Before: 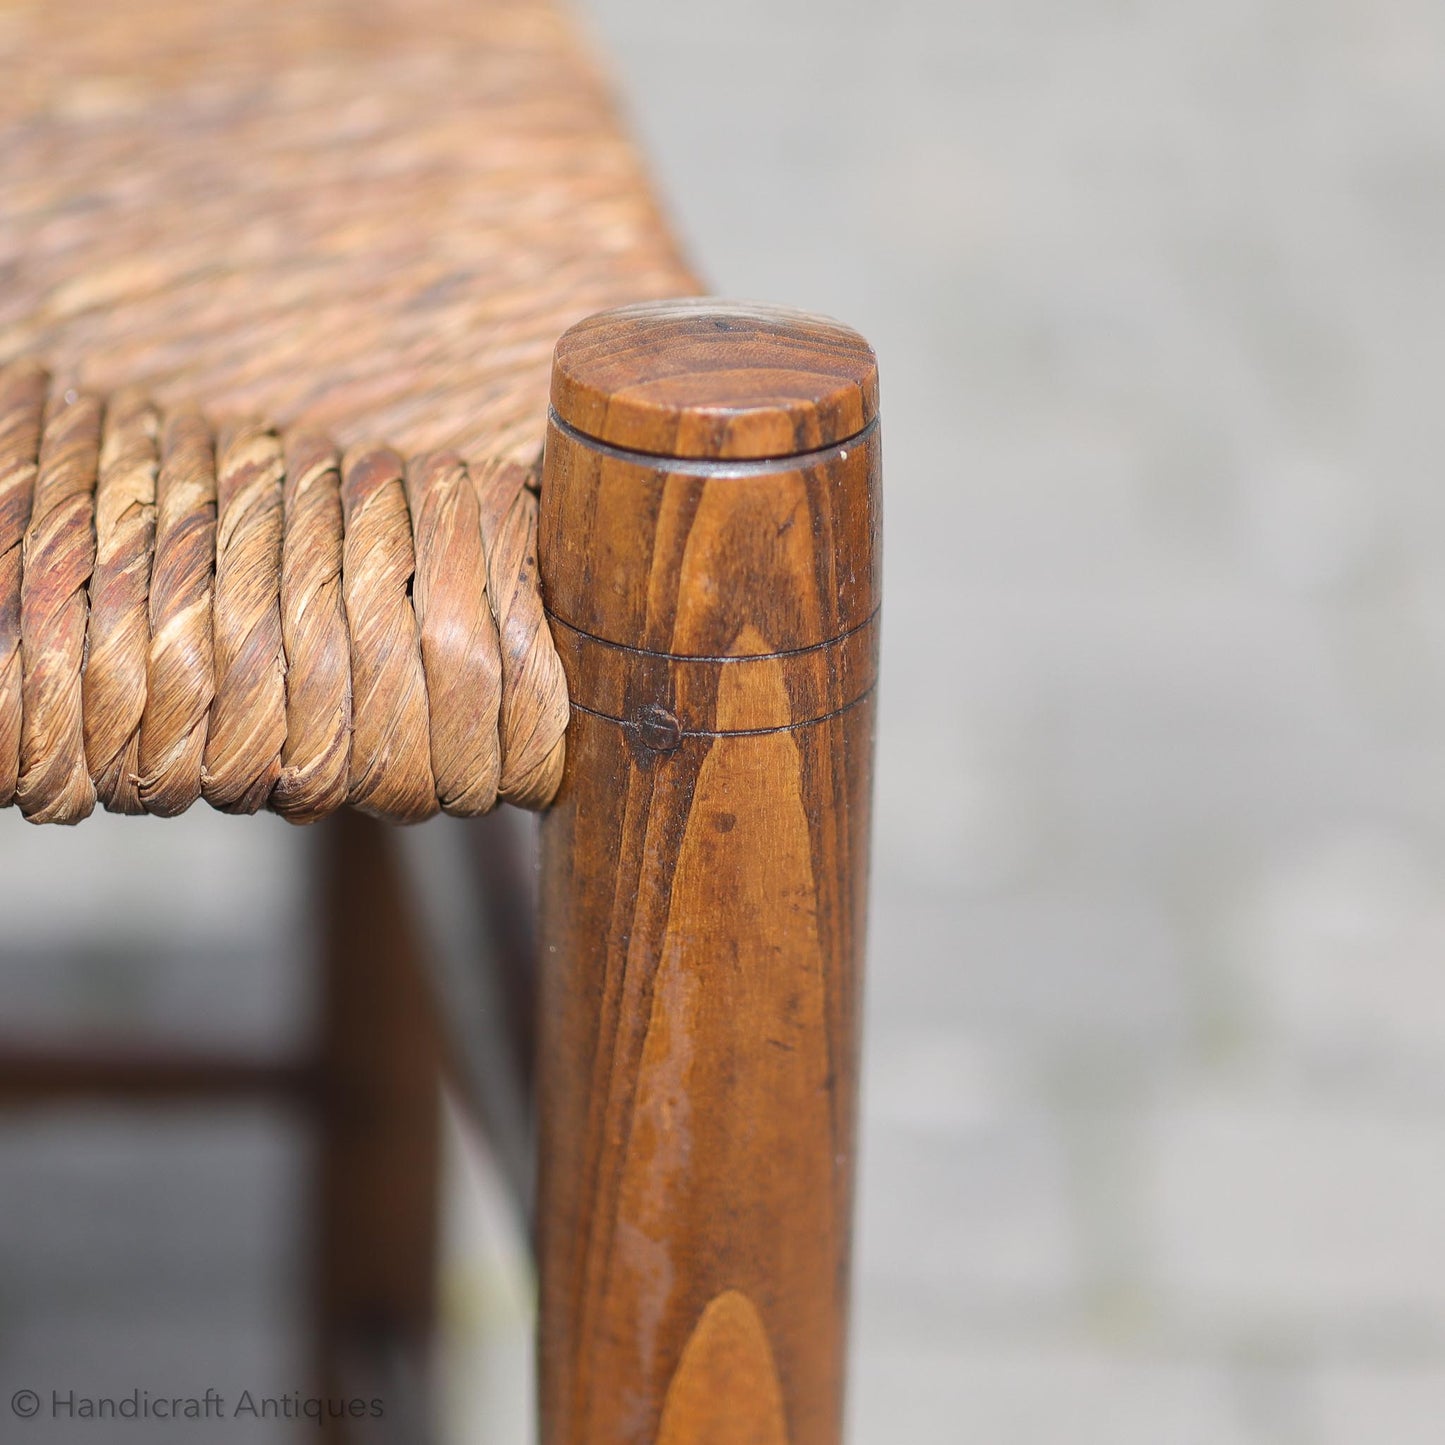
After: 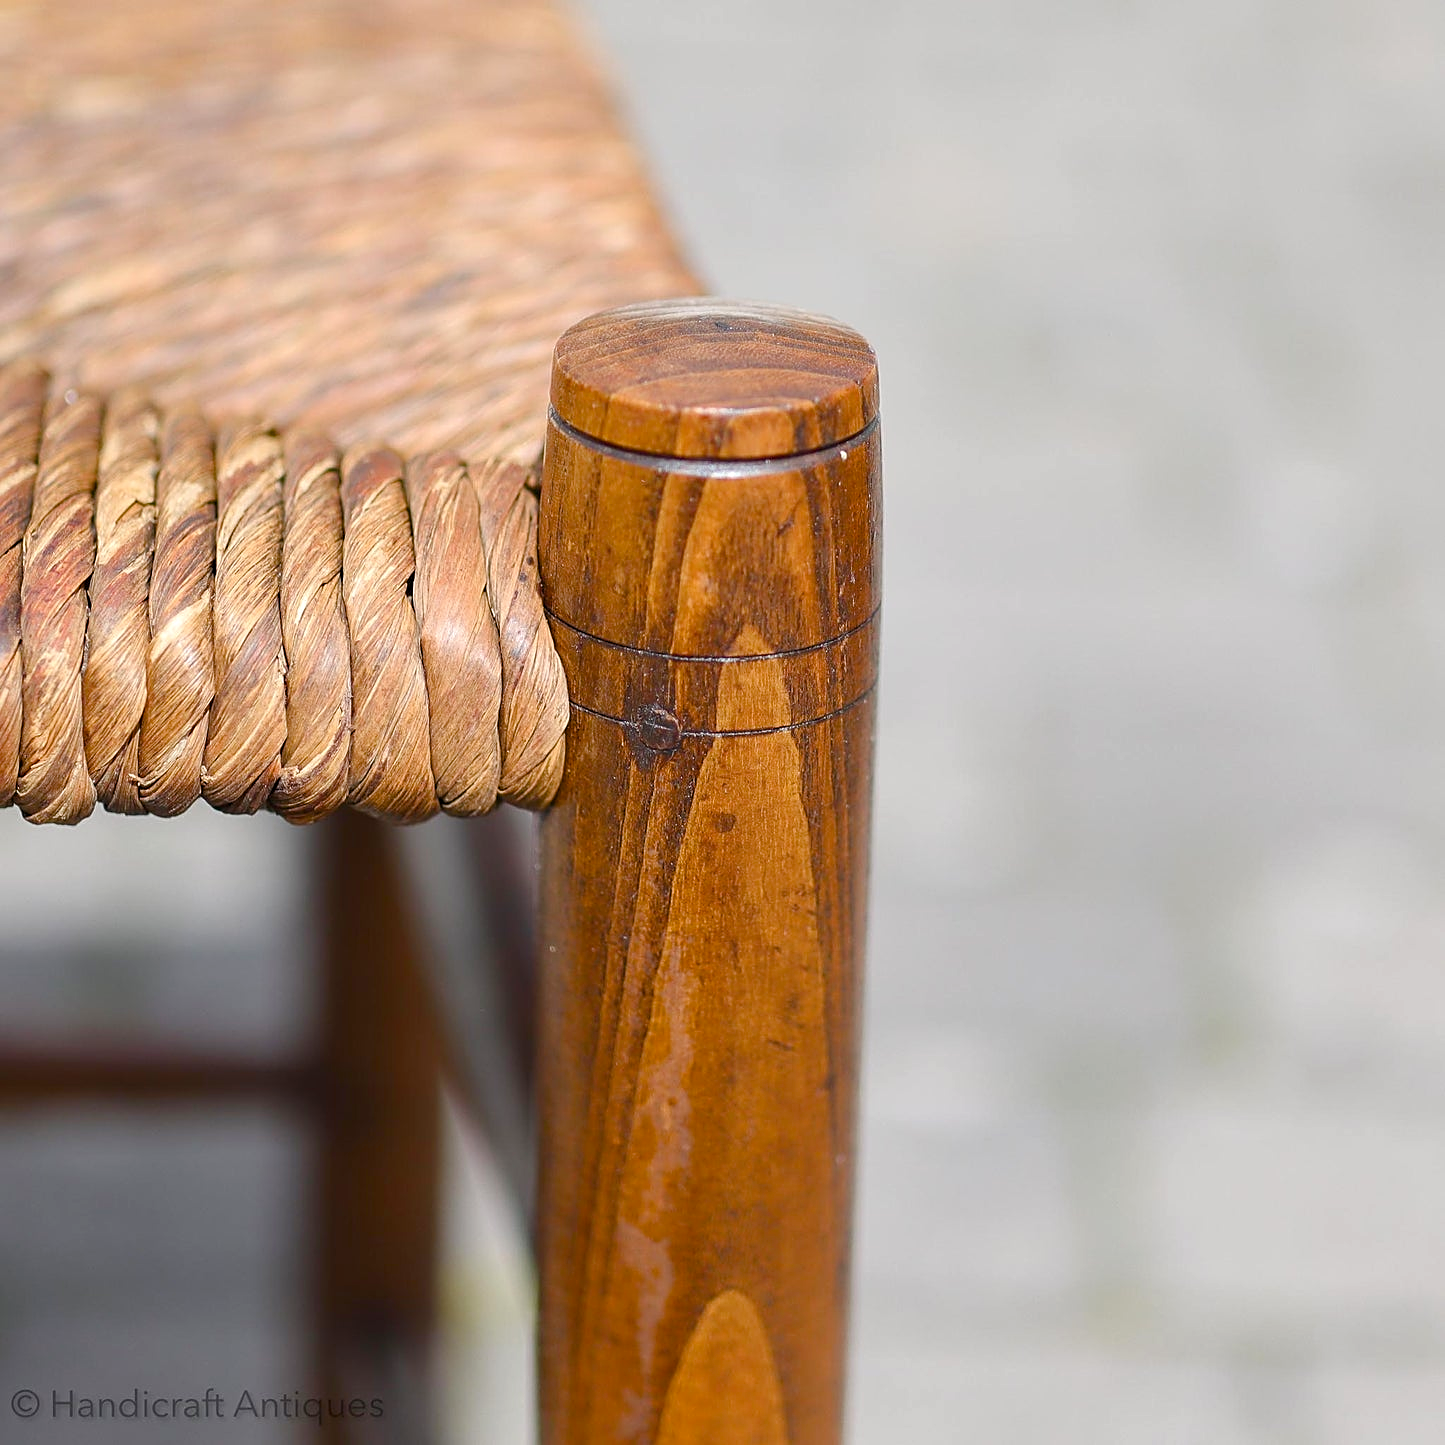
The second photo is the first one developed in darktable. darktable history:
color balance rgb: perceptual saturation grading › global saturation 20%, perceptual saturation grading › highlights -25.383%, perceptual saturation grading › shadows 50.071%, contrast 5.087%
sharpen: on, module defaults
